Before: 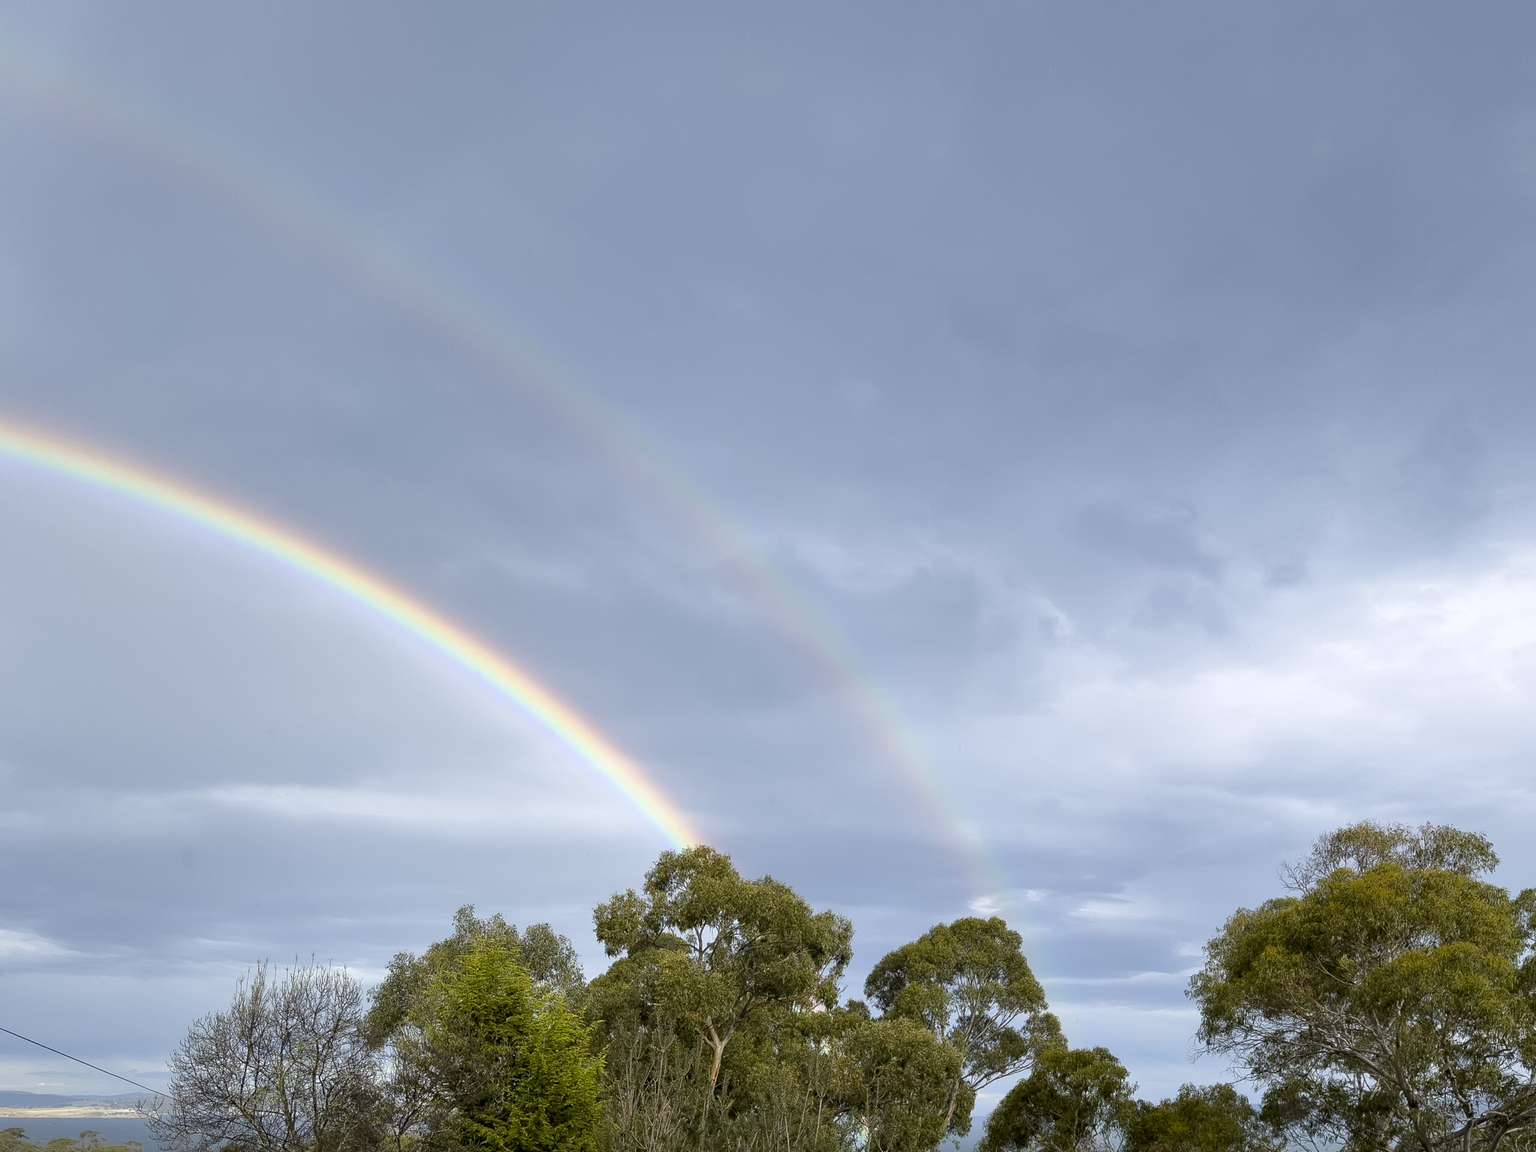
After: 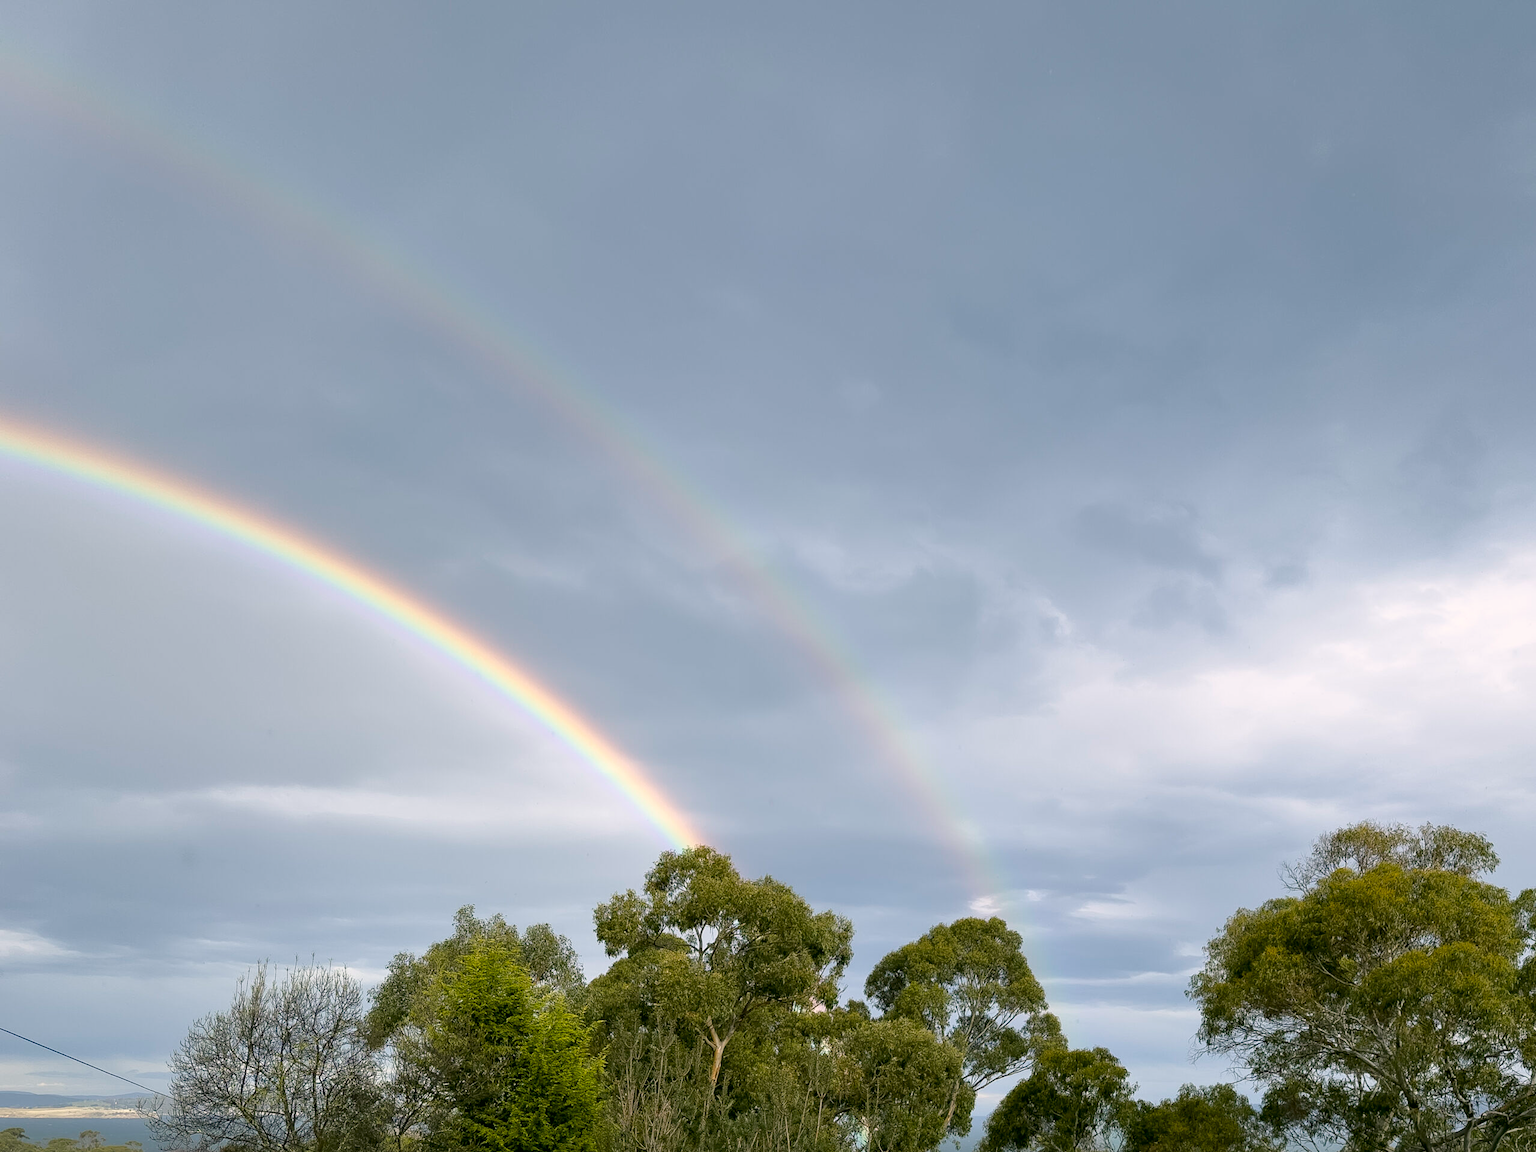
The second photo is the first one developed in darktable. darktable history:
color correction: highlights a* 4.03, highlights b* 4.98, shadows a* -7.16, shadows b* 4.55
